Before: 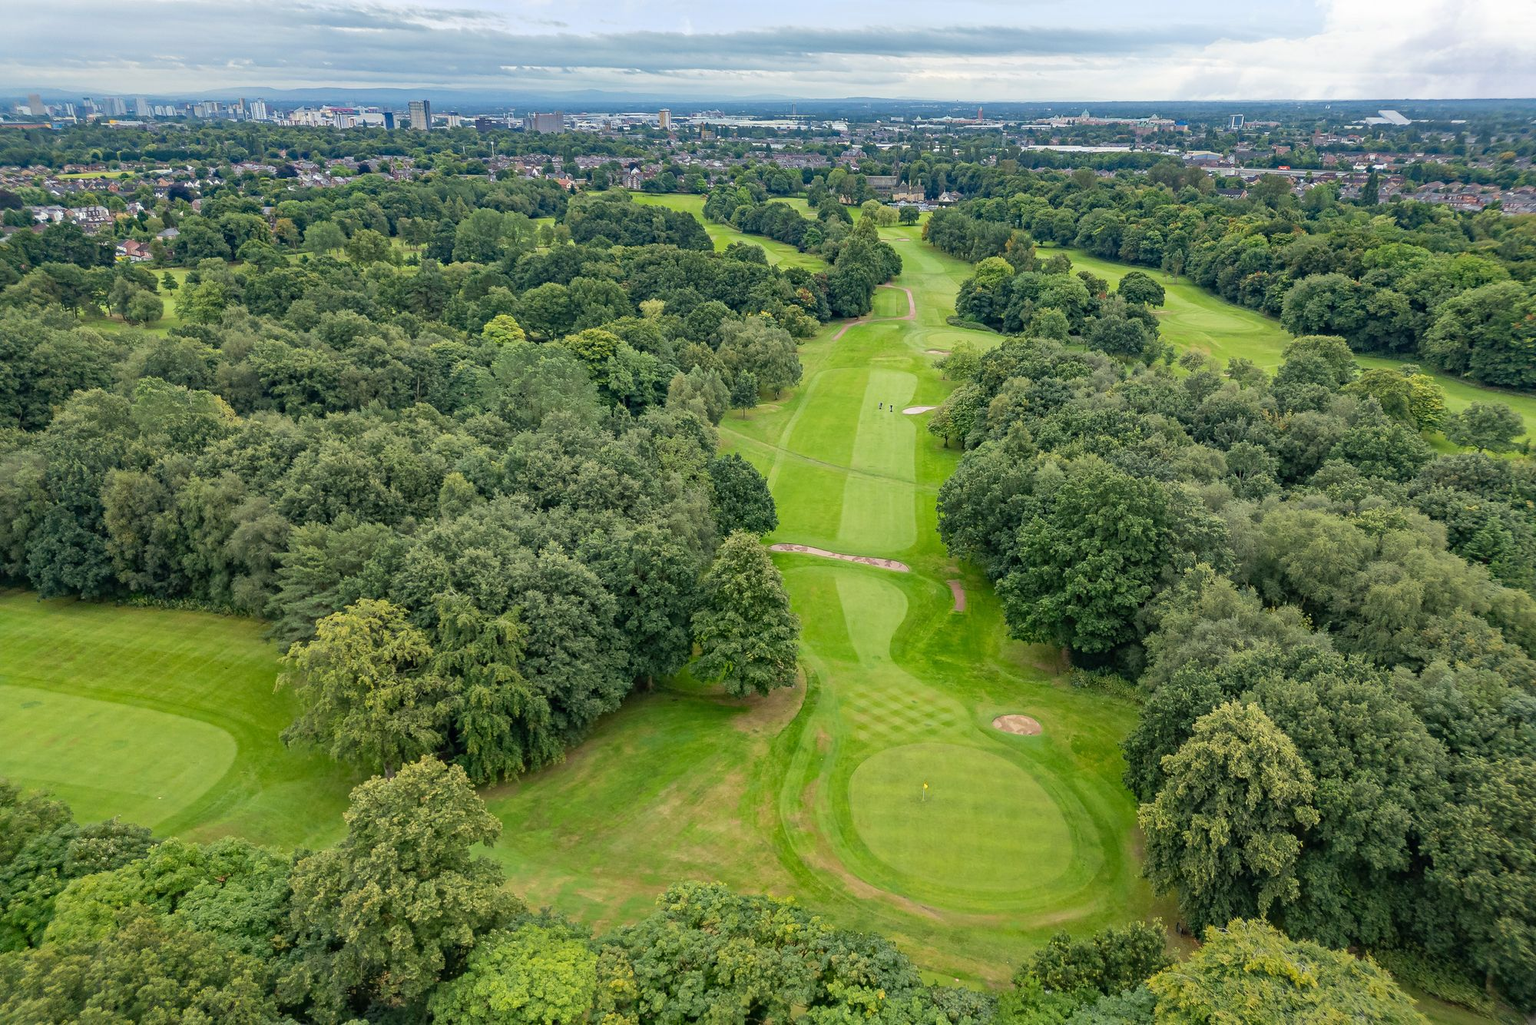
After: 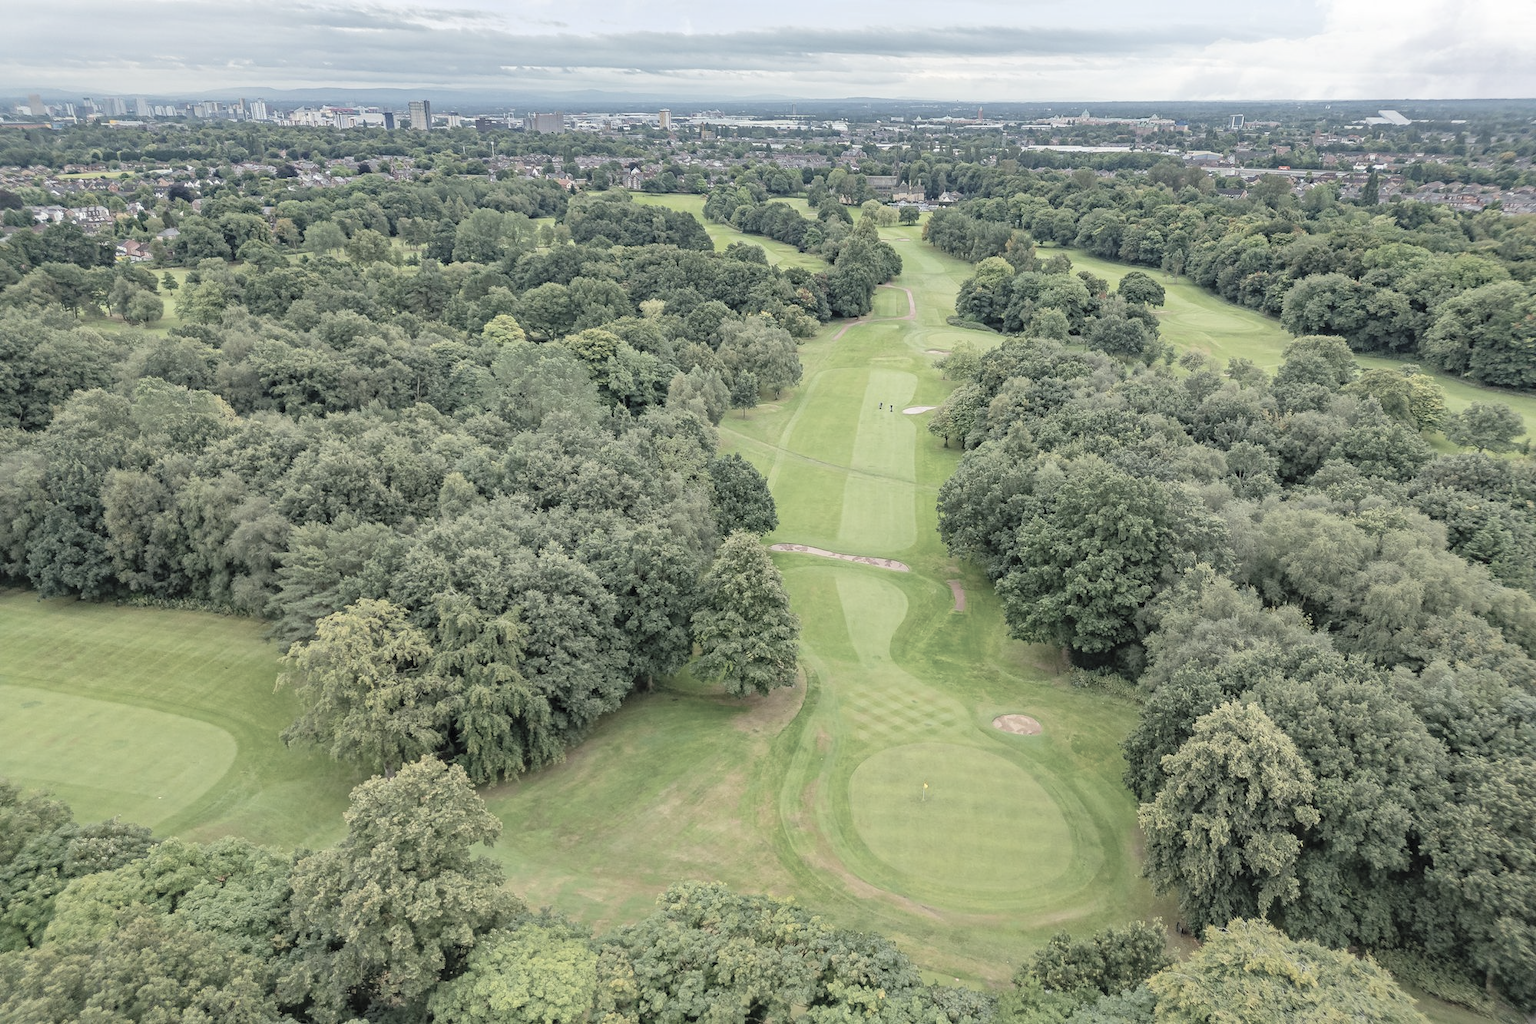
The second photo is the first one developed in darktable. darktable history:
contrast brightness saturation: brightness 0.181, saturation -0.518
